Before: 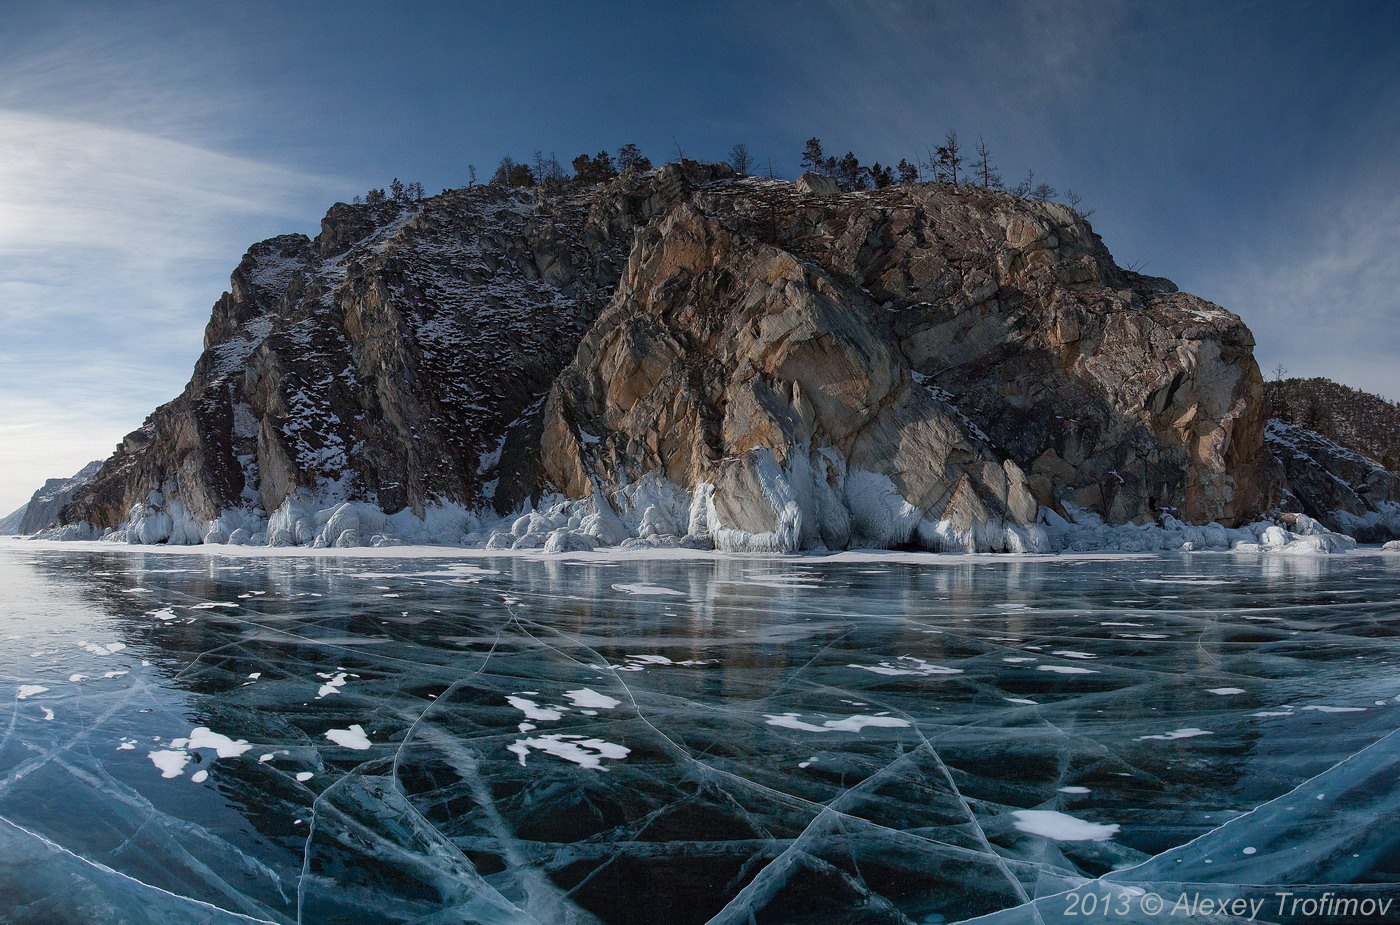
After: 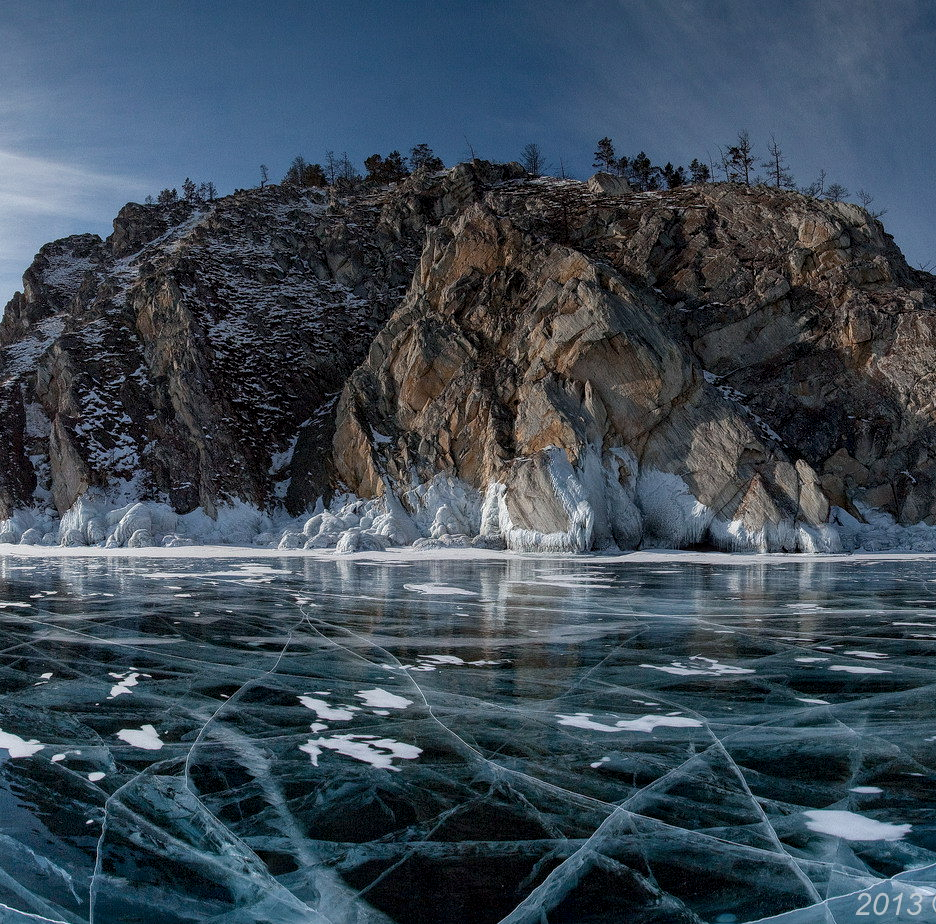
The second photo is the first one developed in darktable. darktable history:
local contrast: detail 130%
crop and rotate: left 14.89%, right 18.196%
